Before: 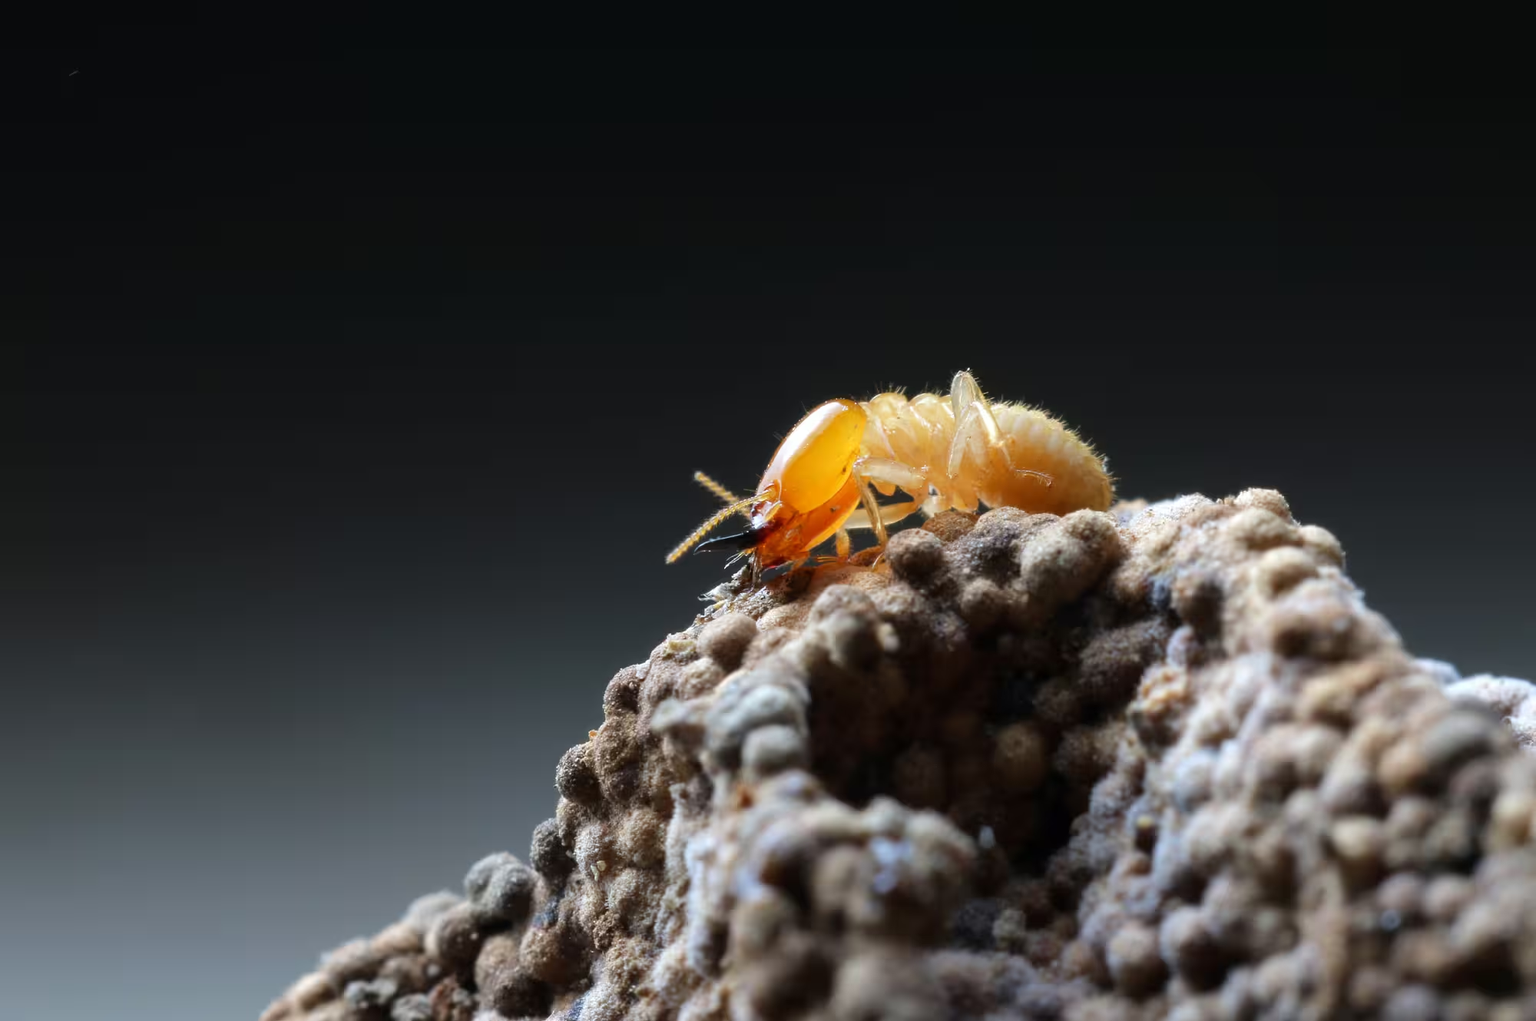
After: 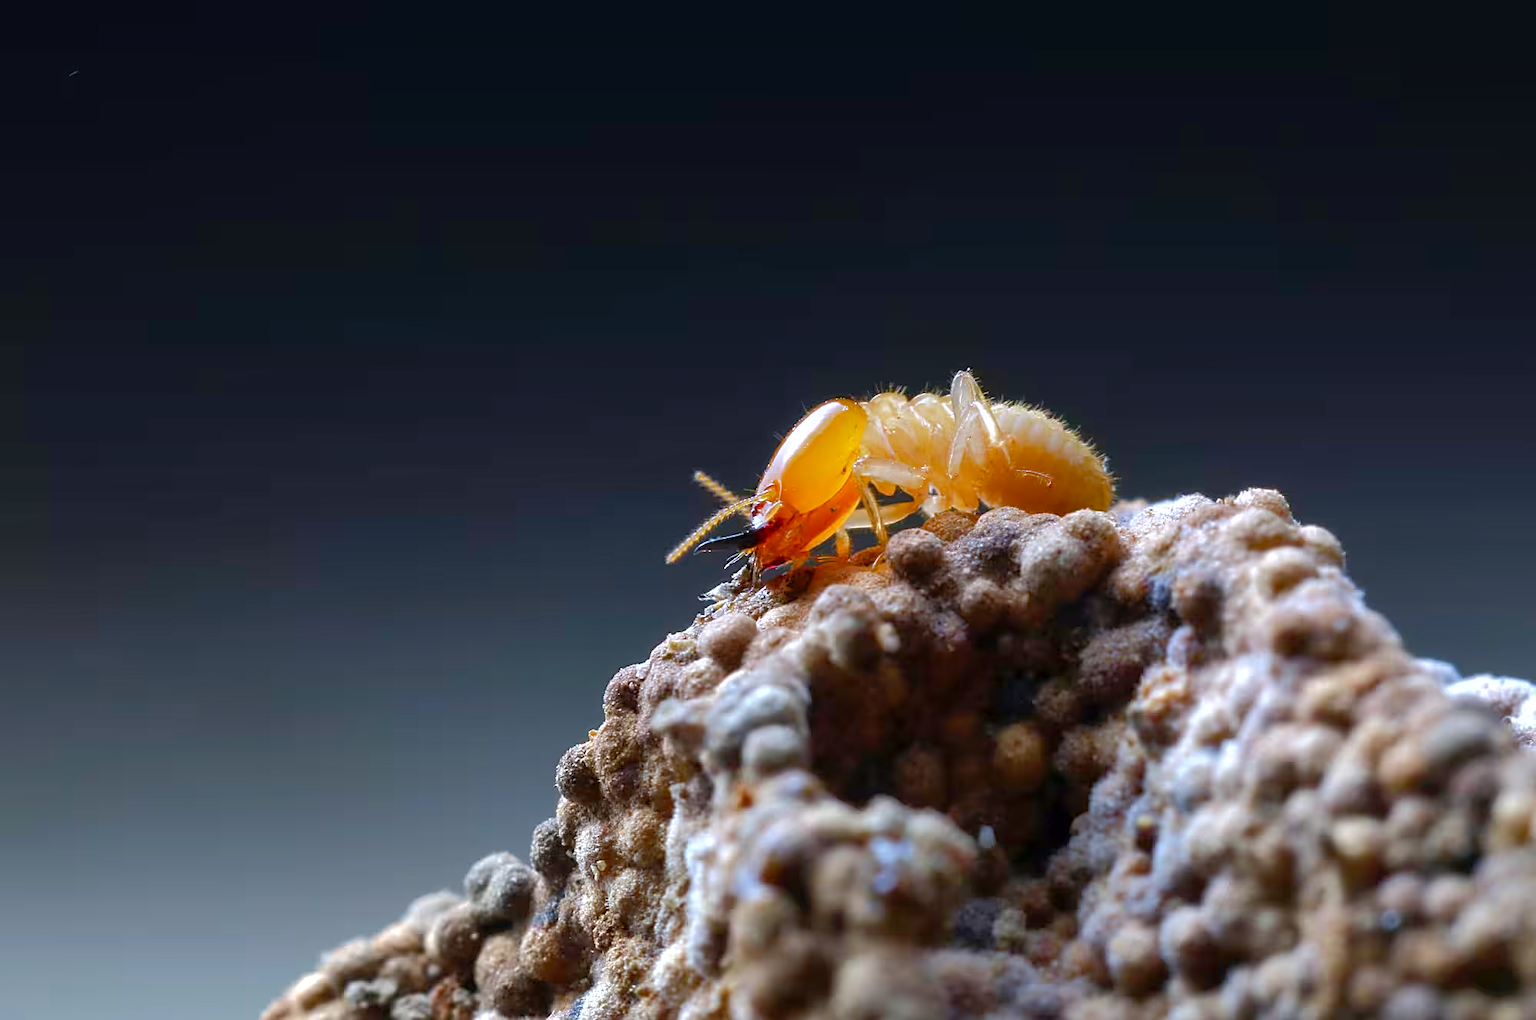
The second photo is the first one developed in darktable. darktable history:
color correction: saturation 1.1
sharpen: on, module defaults
color balance rgb: perceptual saturation grading › global saturation 25%, perceptual saturation grading › highlights -50%, perceptual saturation grading › shadows 30%, perceptual brilliance grading › global brilliance 12%, global vibrance 20%
shadows and highlights: on, module defaults
graduated density: hue 238.83°, saturation 50%
